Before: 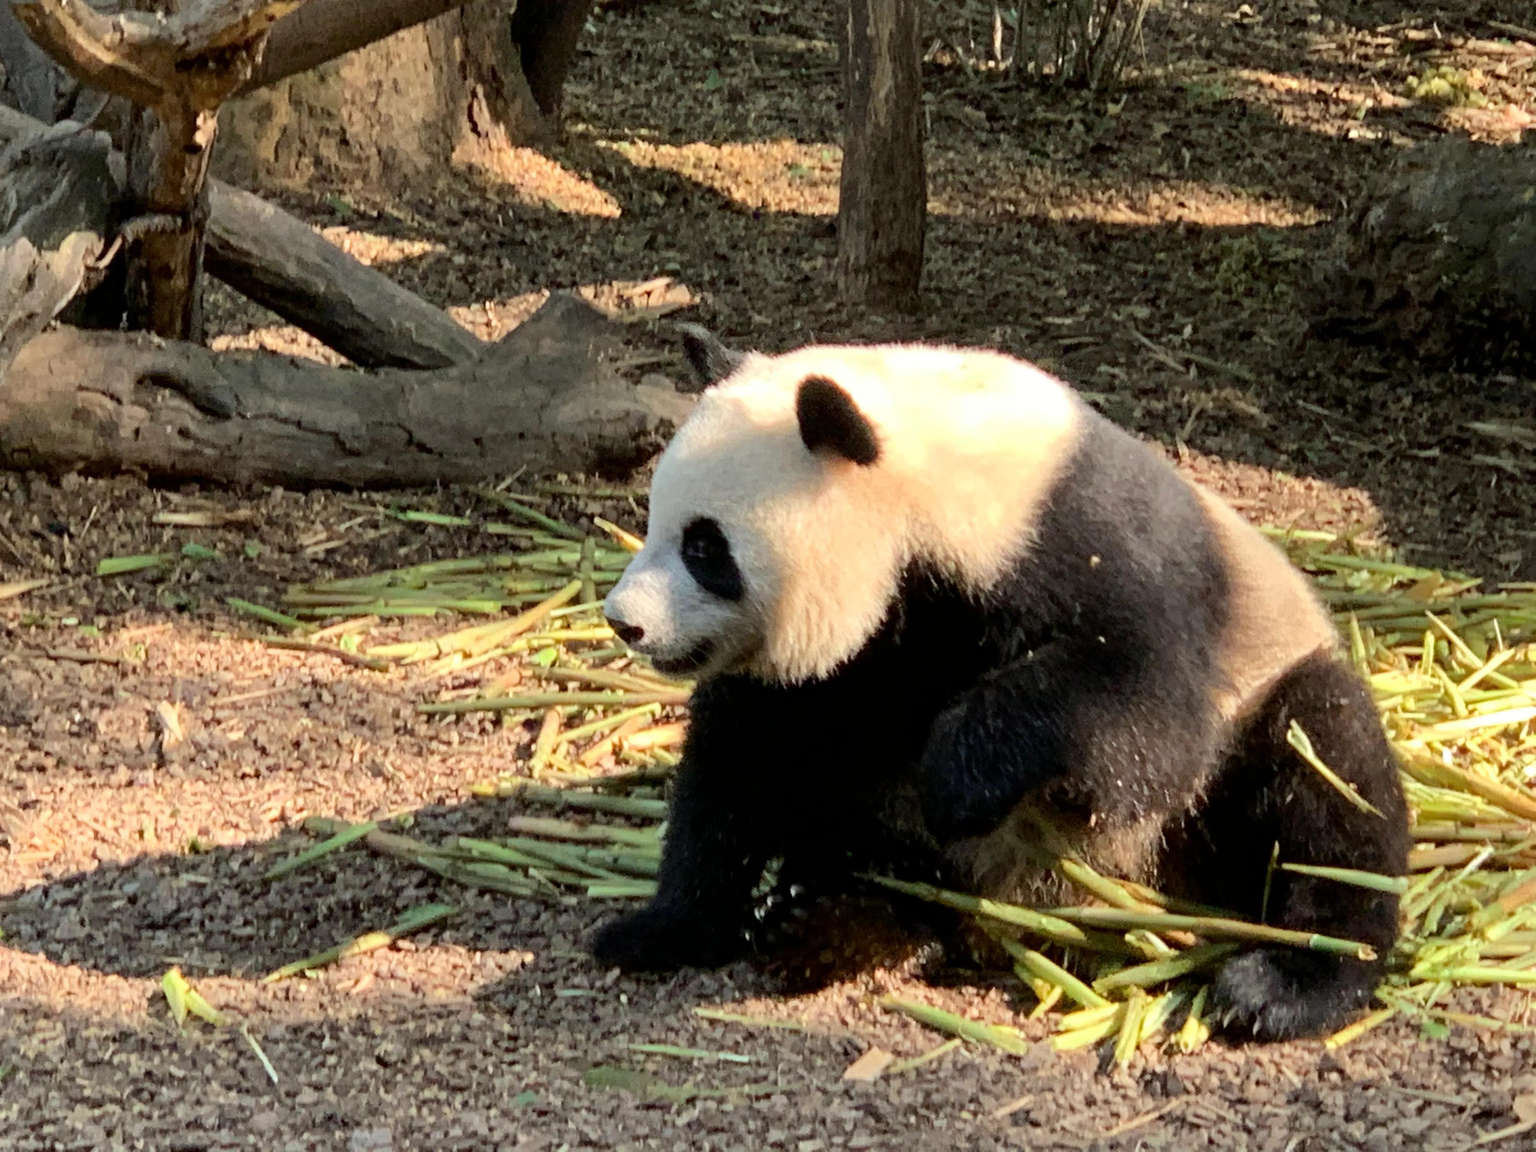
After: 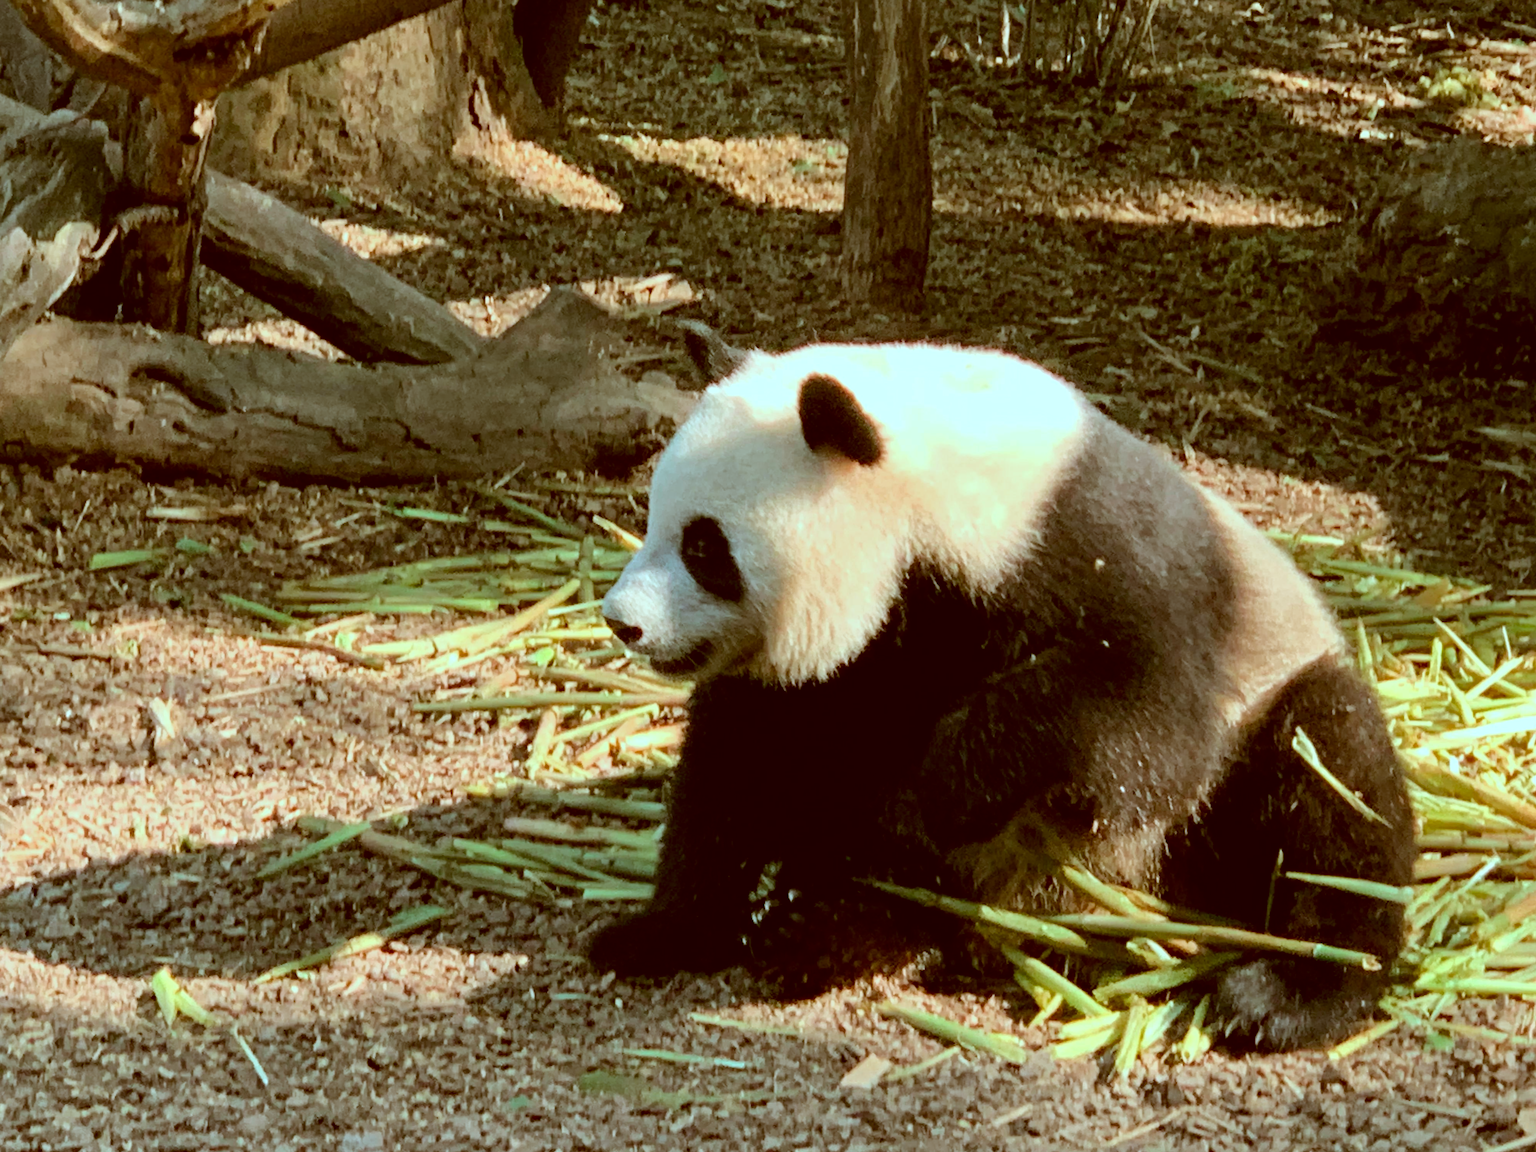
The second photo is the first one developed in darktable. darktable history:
crop and rotate: angle -0.5°
color correction: highlights a* -14.62, highlights b* -16.22, shadows a* 10.12, shadows b* 29.4
